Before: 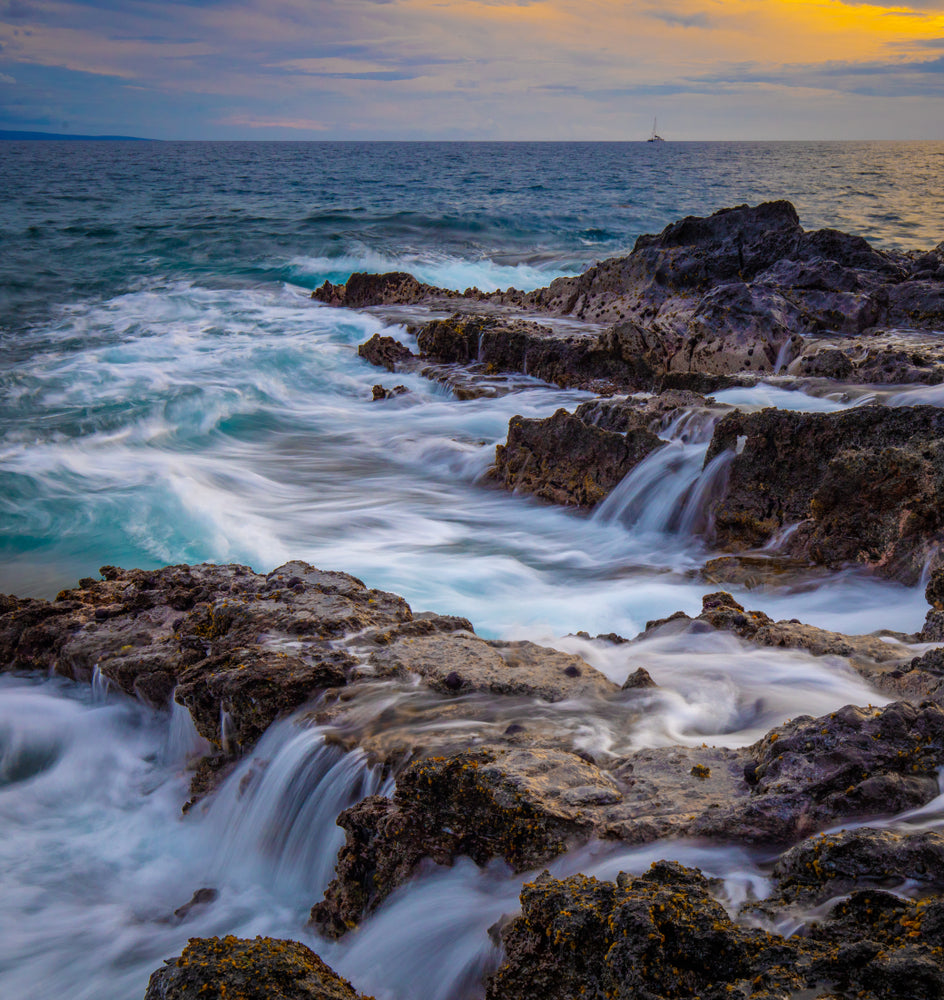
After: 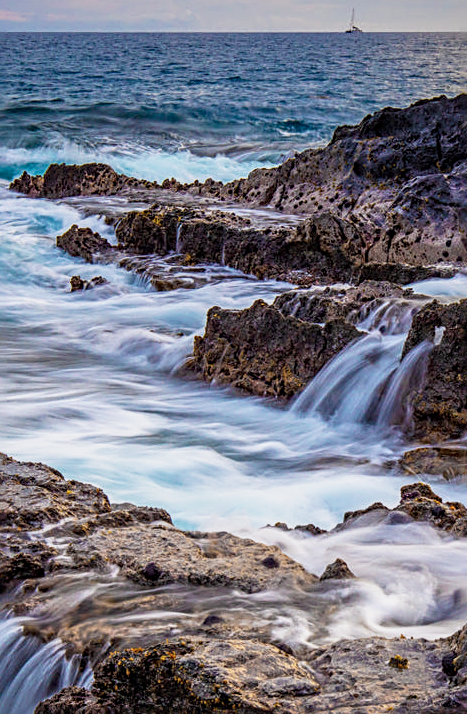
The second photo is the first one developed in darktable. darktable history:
base curve: curves: ch0 [(0, 0) (0.088, 0.125) (0.176, 0.251) (0.354, 0.501) (0.613, 0.749) (1, 0.877)], preserve colors none
local contrast: on, module defaults
crop: left 32.075%, top 10.976%, right 18.355%, bottom 17.596%
exposure: black level correction 0, compensate exposure bias true, compensate highlight preservation false
sharpen: radius 2.543, amount 0.636
